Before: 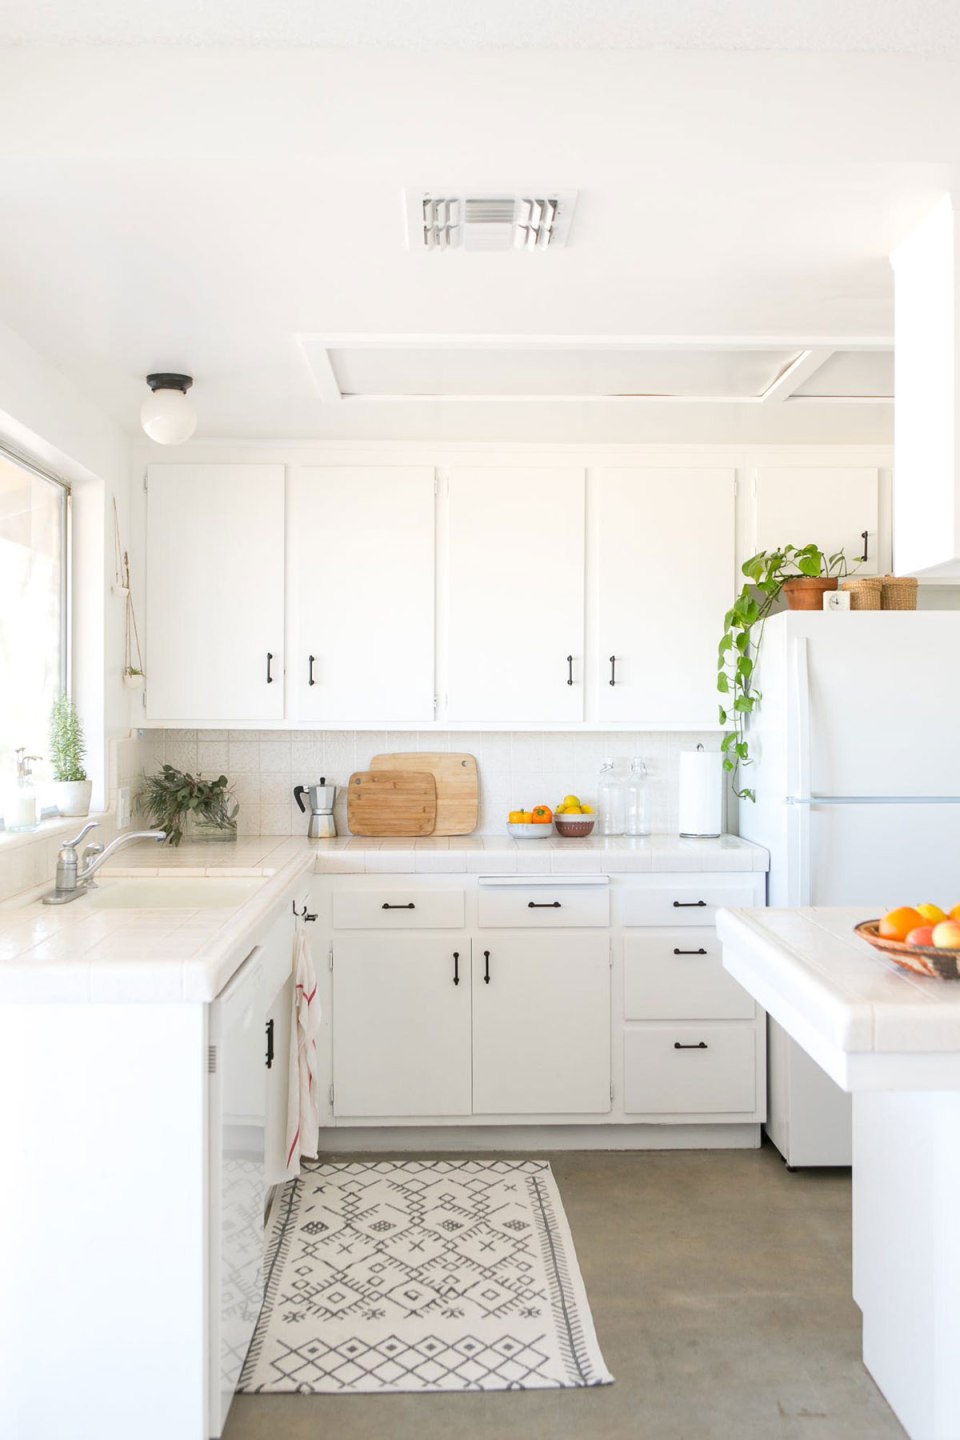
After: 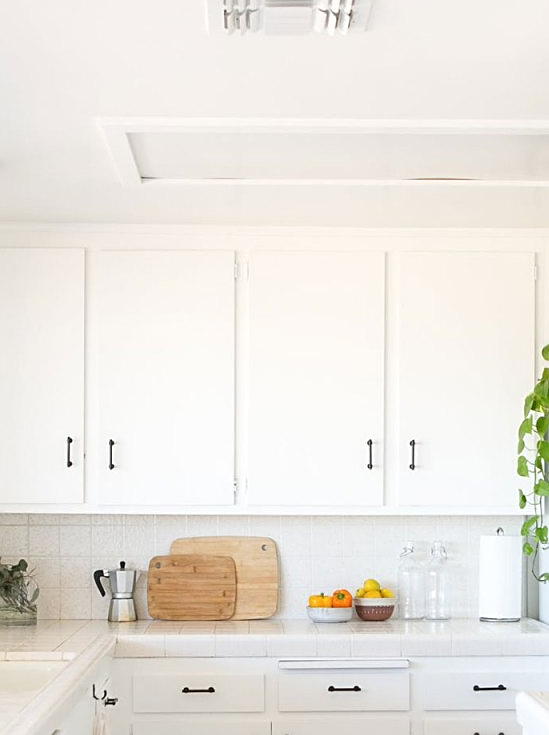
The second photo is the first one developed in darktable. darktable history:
crop: left 20.859%, top 15.03%, right 21.925%, bottom 33.917%
contrast brightness saturation: saturation -0.052
color zones: curves: ch1 [(0, 0.469) (0.001, 0.469) (0.12, 0.446) (0.248, 0.469) (0.5, 0.5) (0.748, 0.5) (0.999, 0.469) (1, 0.469)], mix -137.18%
sharpen: on, module defaults
